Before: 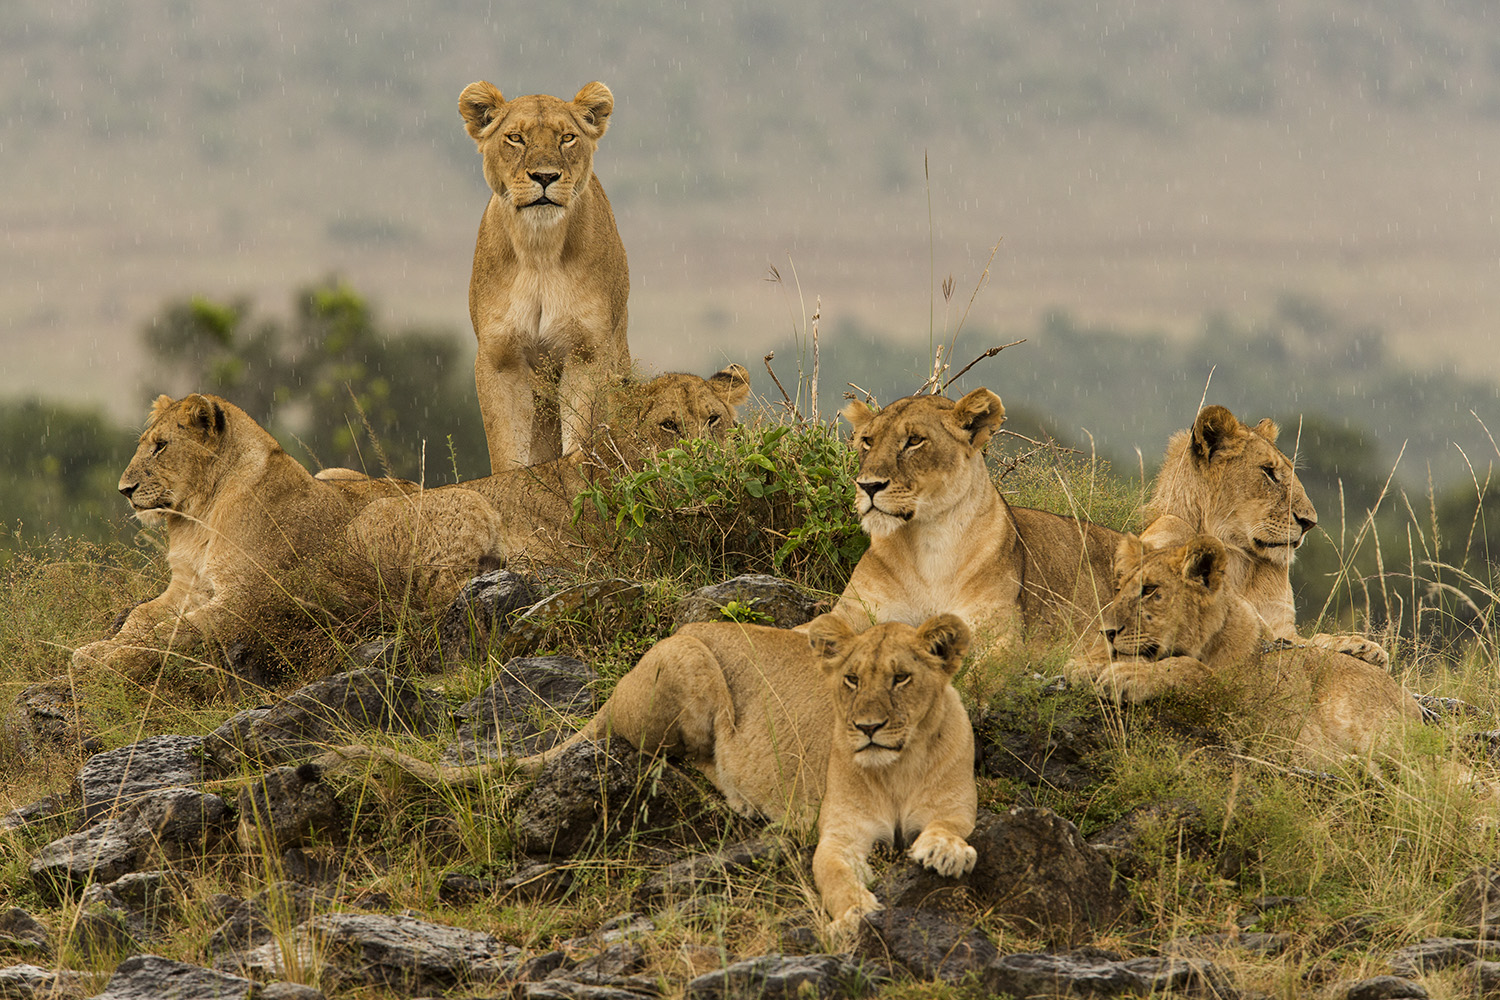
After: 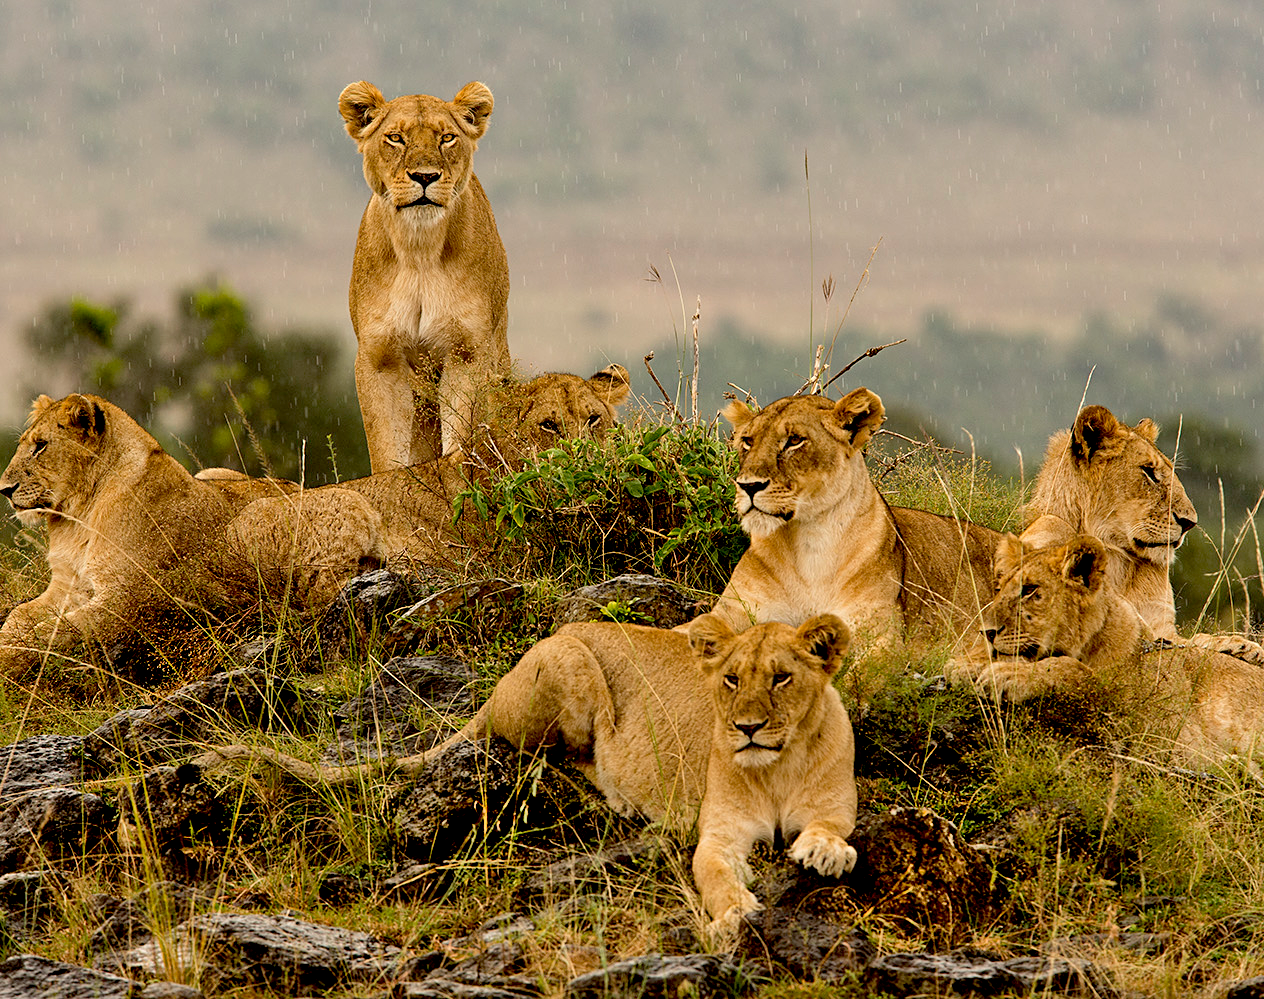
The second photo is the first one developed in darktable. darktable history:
exposure: black level correction 0.029, exposure -0.073 EV, compensate highlight preservation false
shadows and highlights: radius 44.78, white point adjustment 6.64, compress 79.65%, highlights color adjustment 78.42%, soften with gaussian
crop: left 8.026%, right 7.374%
sharpen: amount 0.2
